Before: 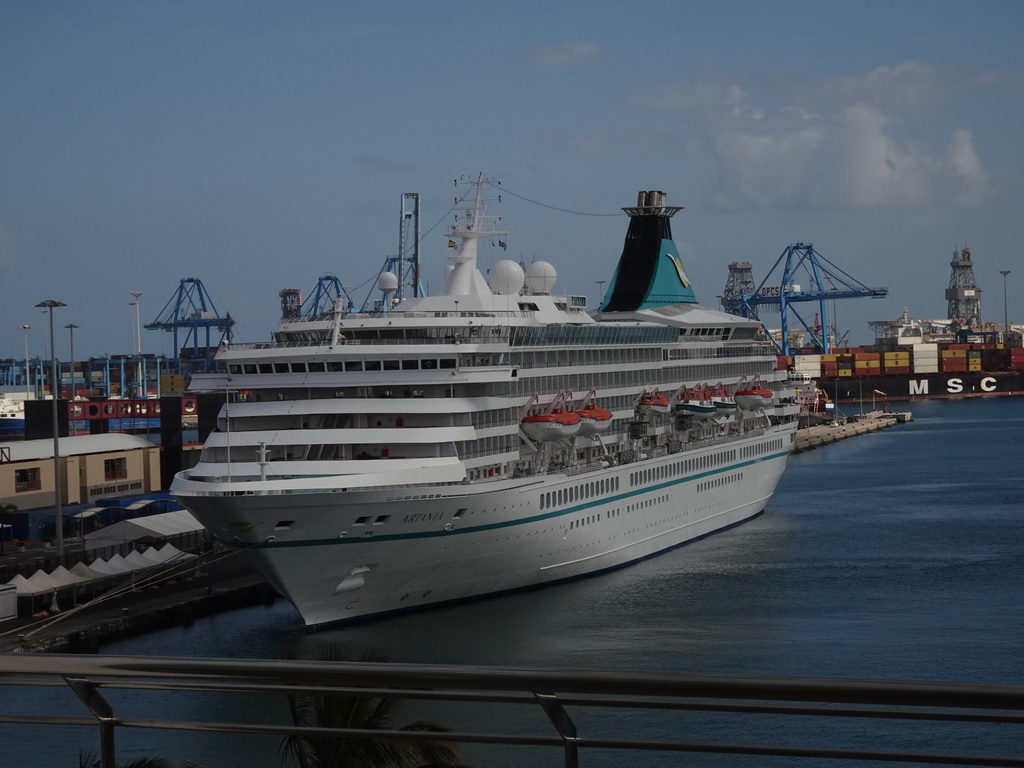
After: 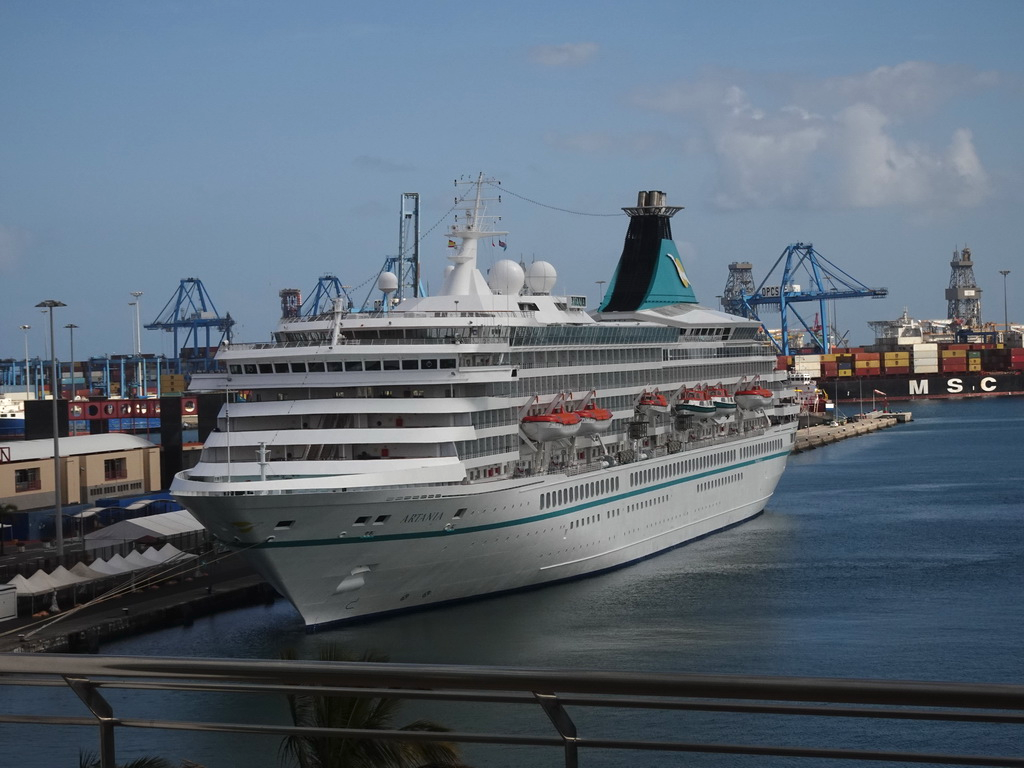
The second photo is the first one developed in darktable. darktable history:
exposure: black level correction 0, exposure 0.684 EV, compensate exposure bias true, compensate highlight preservation false
